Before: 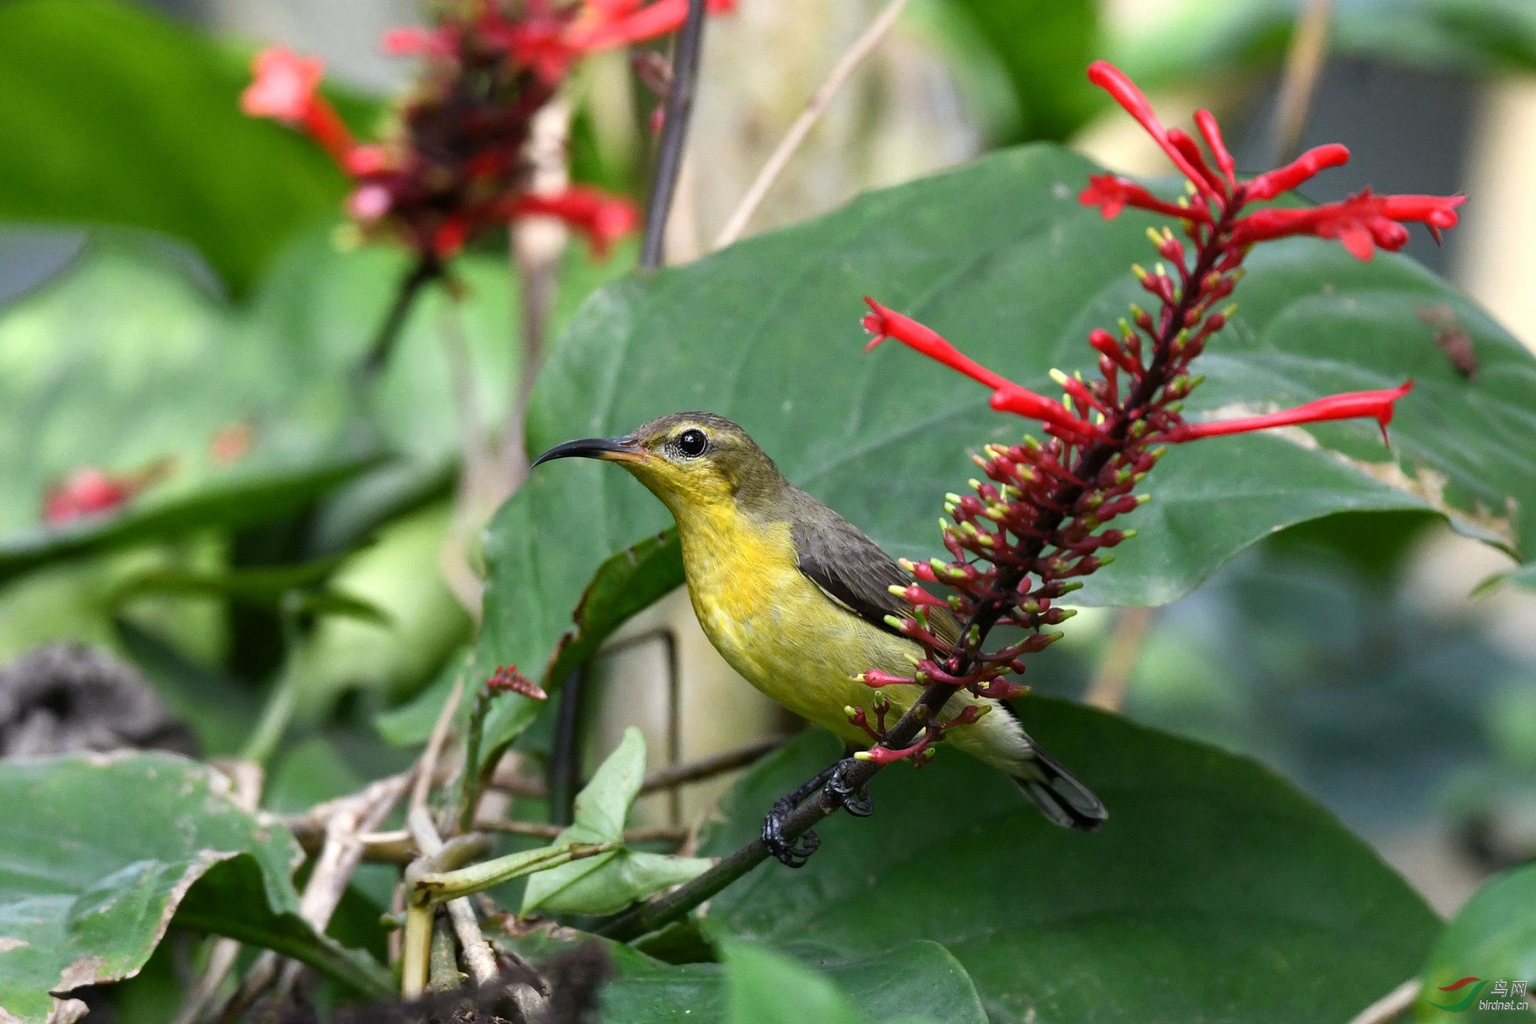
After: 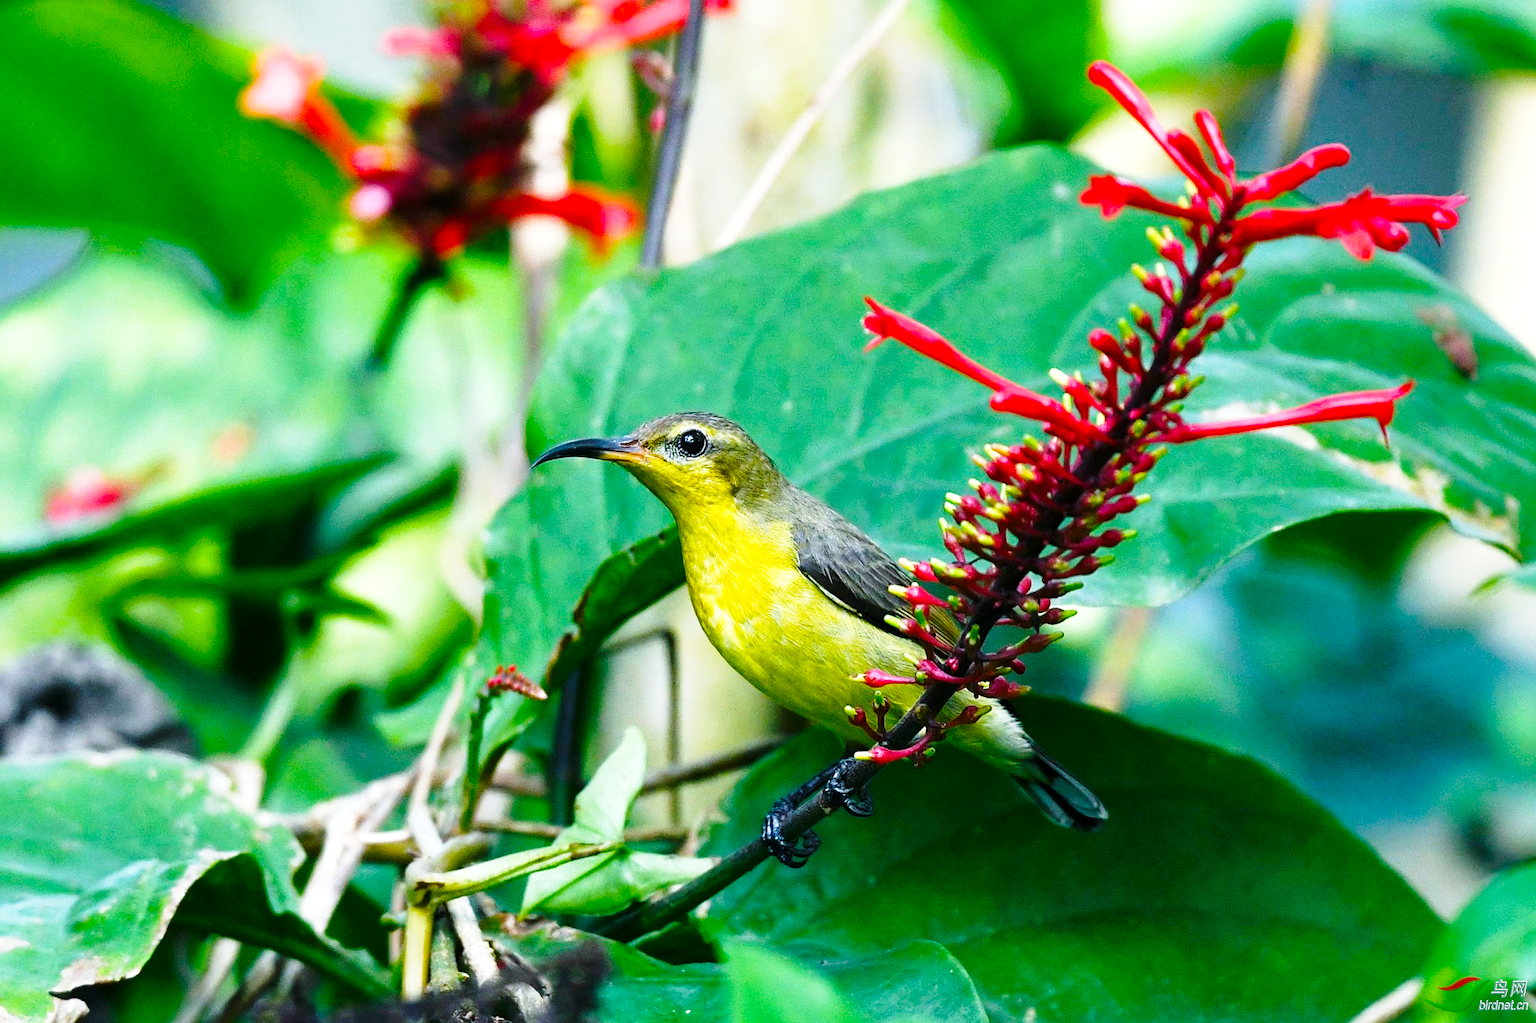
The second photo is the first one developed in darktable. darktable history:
color balance rgb: power › luminance -7.857%, power › chroma 1.094%, power › hue 215.85°, shadows fall-off 298.508%, white fulcrum 1.99 EV, highlights fall-off 299.637%, linear chroma grading › global chroma 9.045%, perceptual saturation grading › global saturation 20%, perceptual saturation grading › highlights -25.824%, perceptual saturation grading › shadows 24.147%, mask middle-gray fulcrum 99.62%, contrast gray fulcrum 38.27%
base curve: curves: ch0 [(0, 0) (0.028, 0.03) (0.121, 0.232) (0.46, 0.748) (0.859, 0.968) (1, 1)], preserve colors none
sharpen: amount 0.207
exposure: exposure 0.377 EV, compensate highlight preservation false
